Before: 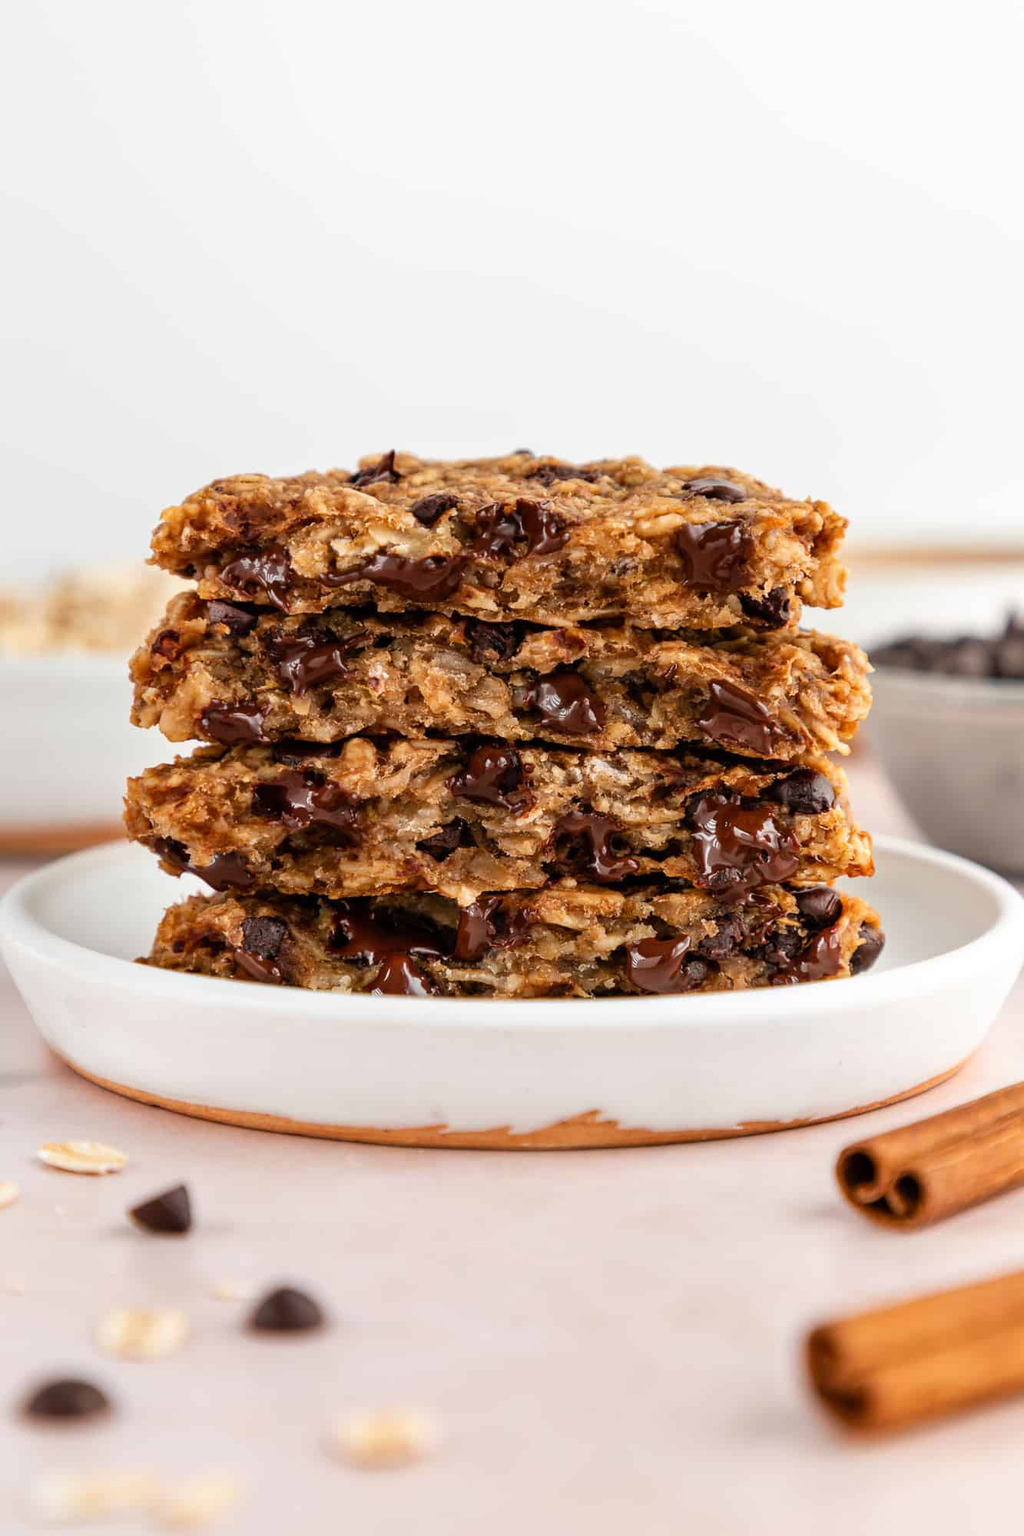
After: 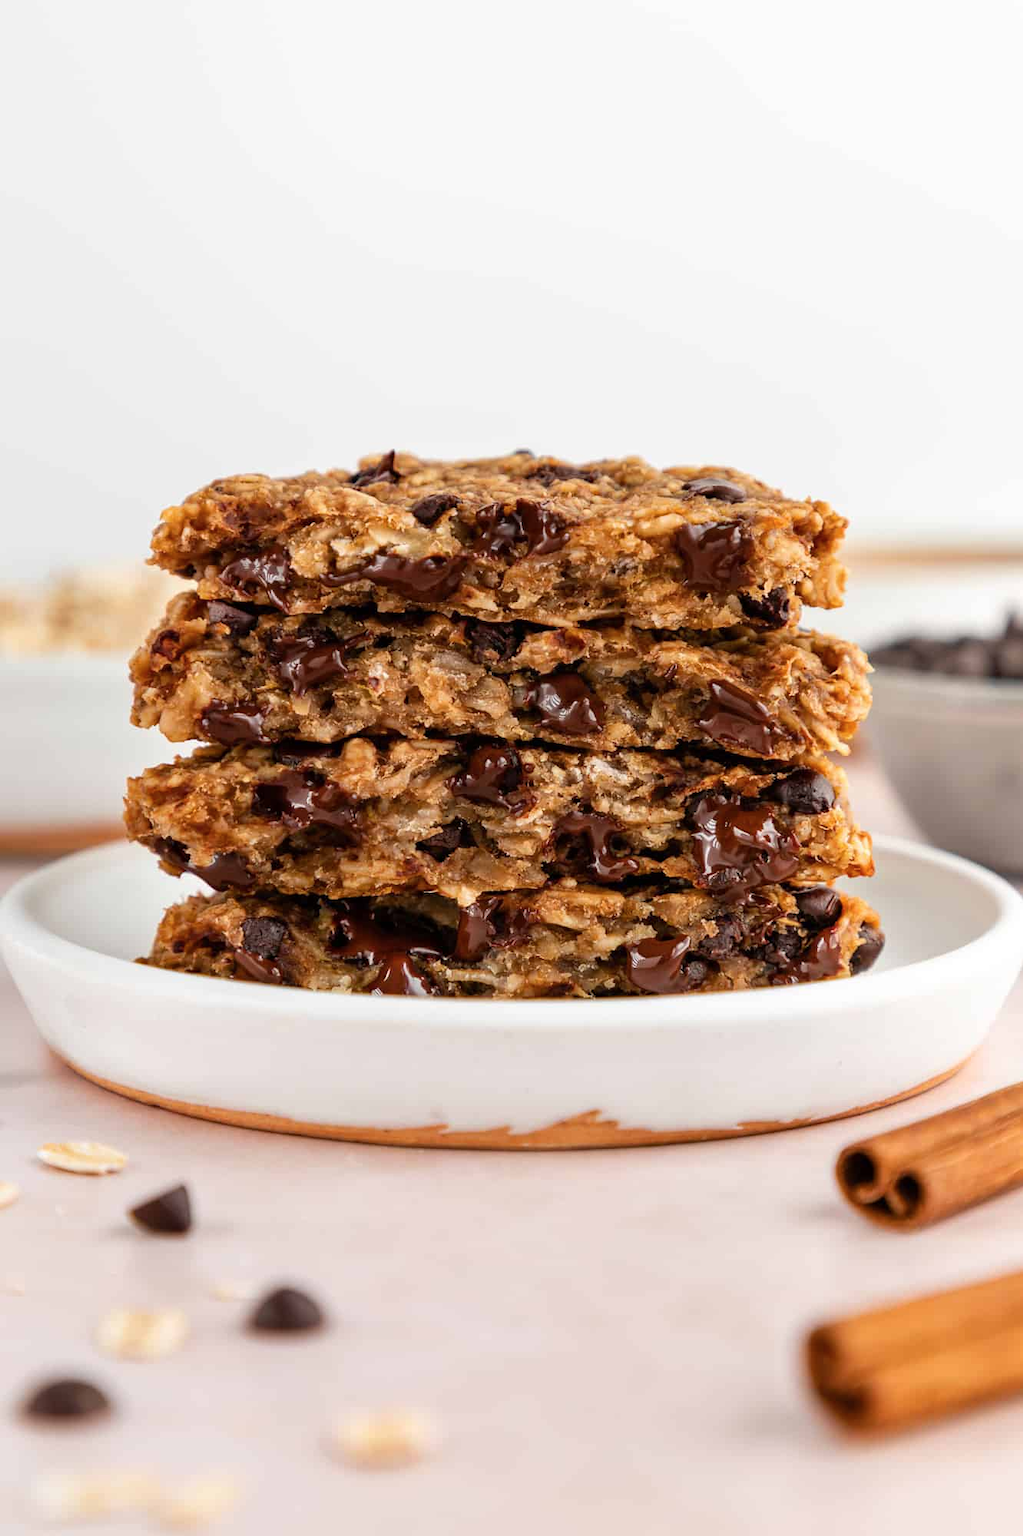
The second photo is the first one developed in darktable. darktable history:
color balance rgb: perceptual saturation grading › global saturation 0.361%
